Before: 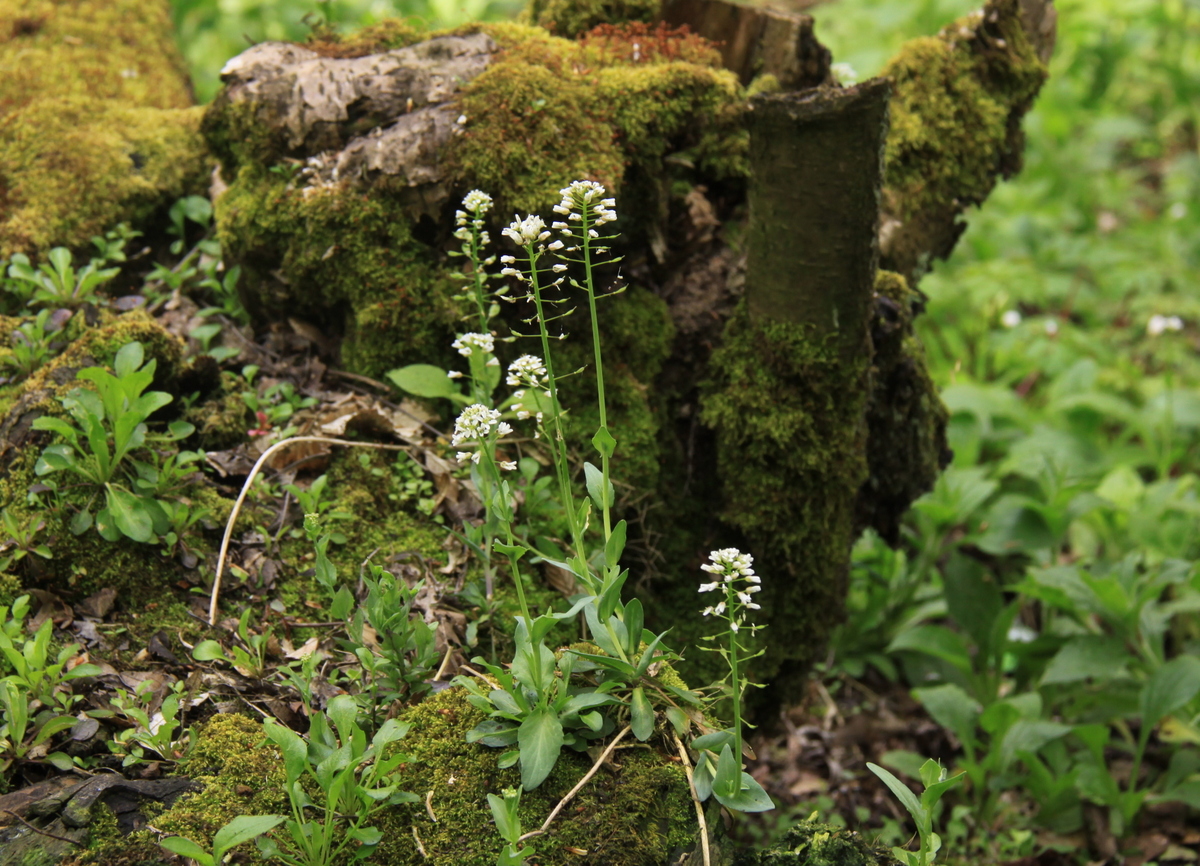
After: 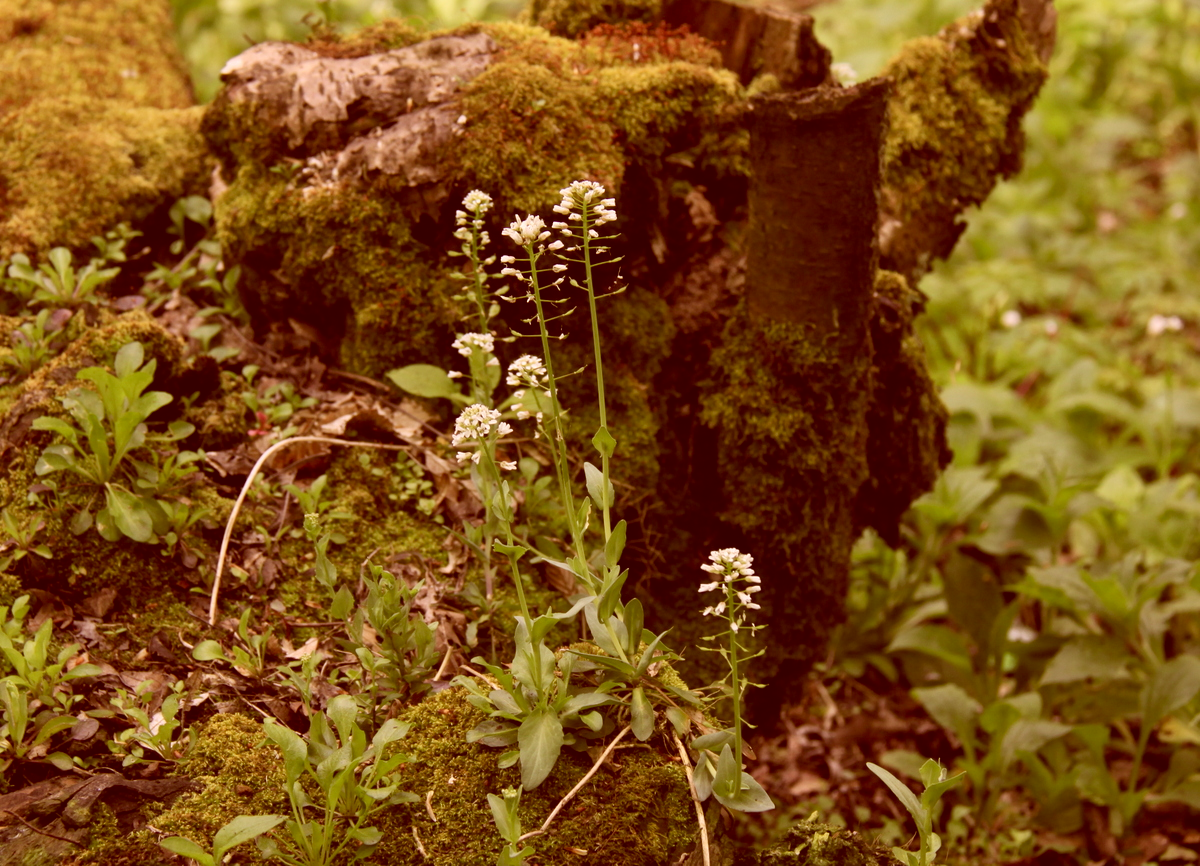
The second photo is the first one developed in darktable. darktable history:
color correction: highlights a* 9.09, highlights b* 8.73, shadows a* 39.4, shadows b* 39.71, saturation 0.81
